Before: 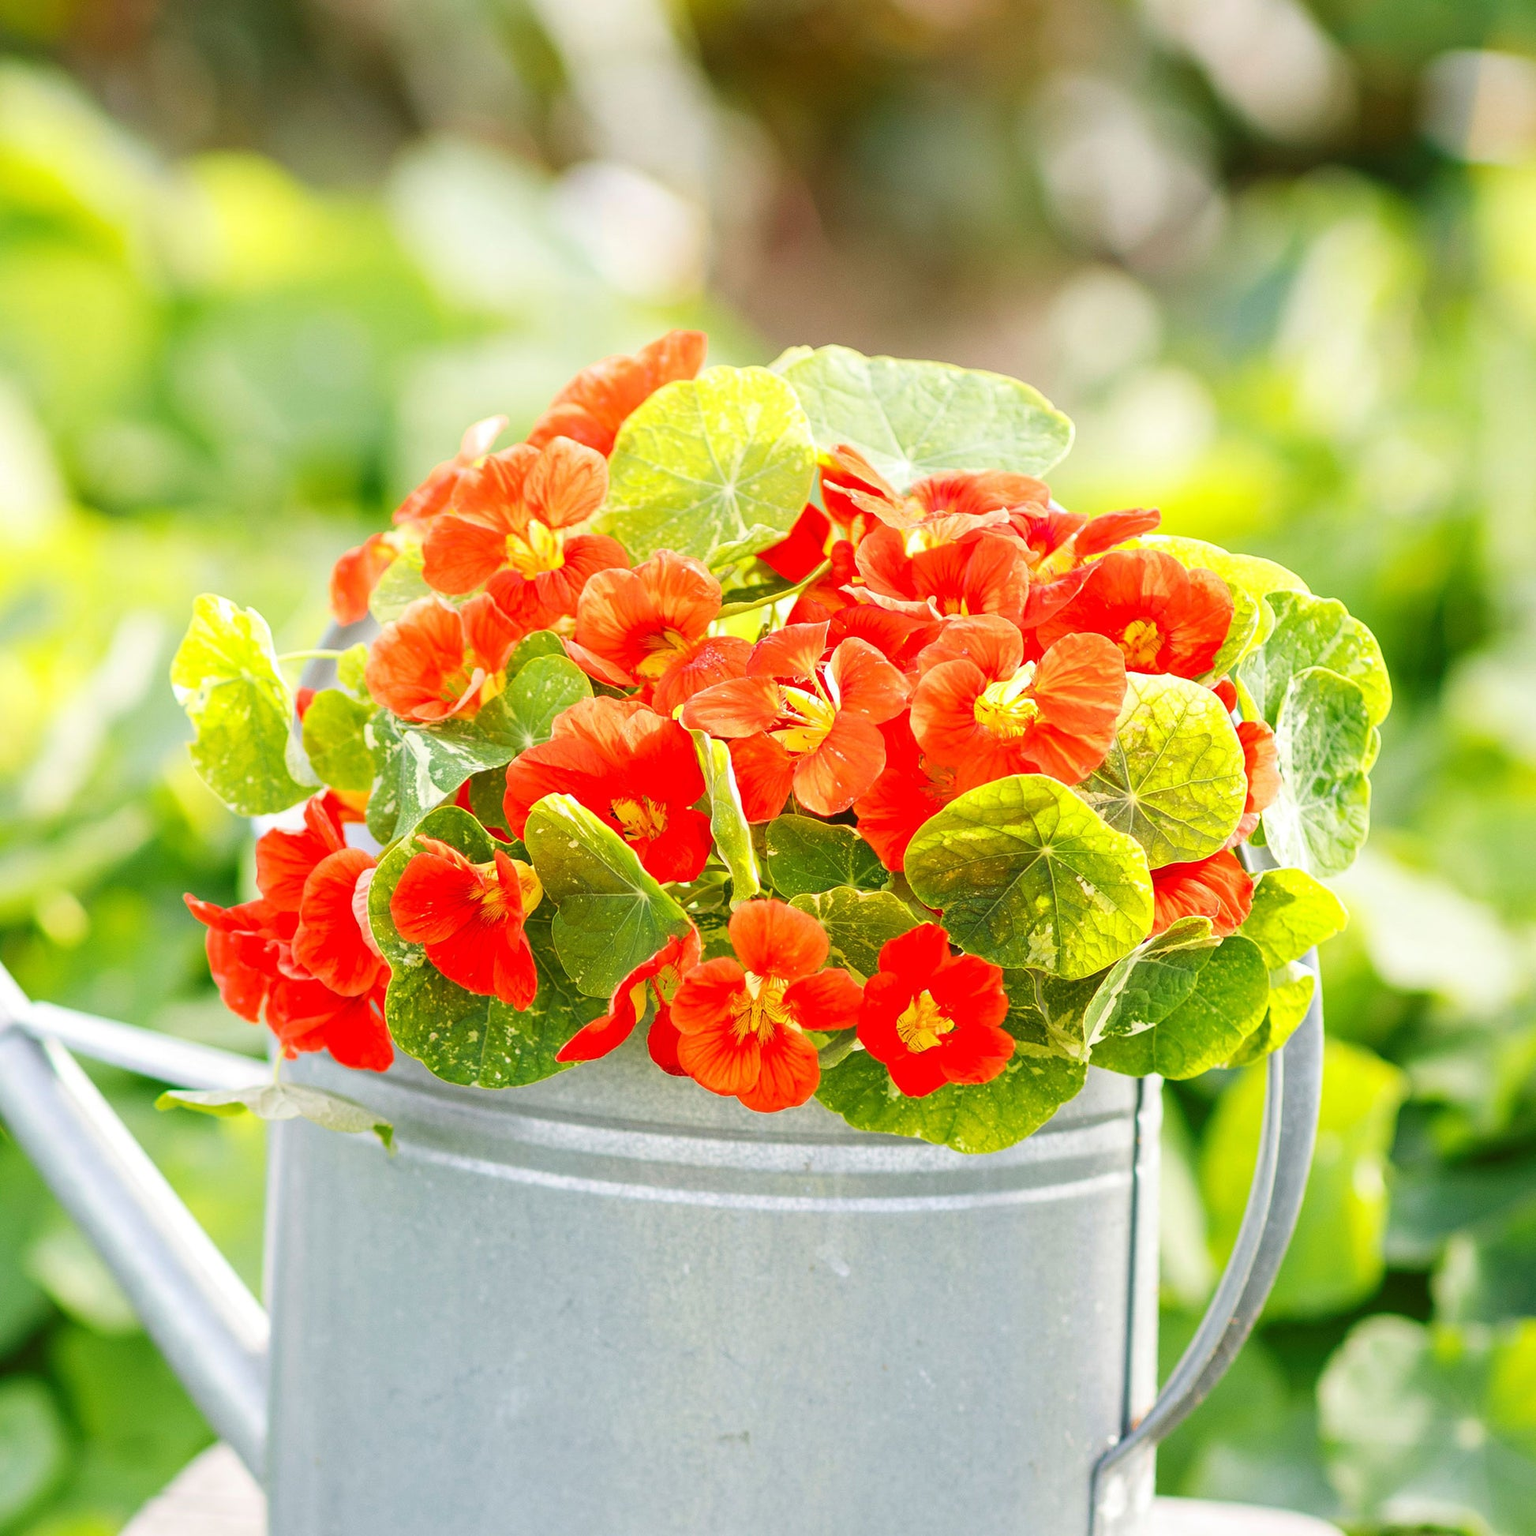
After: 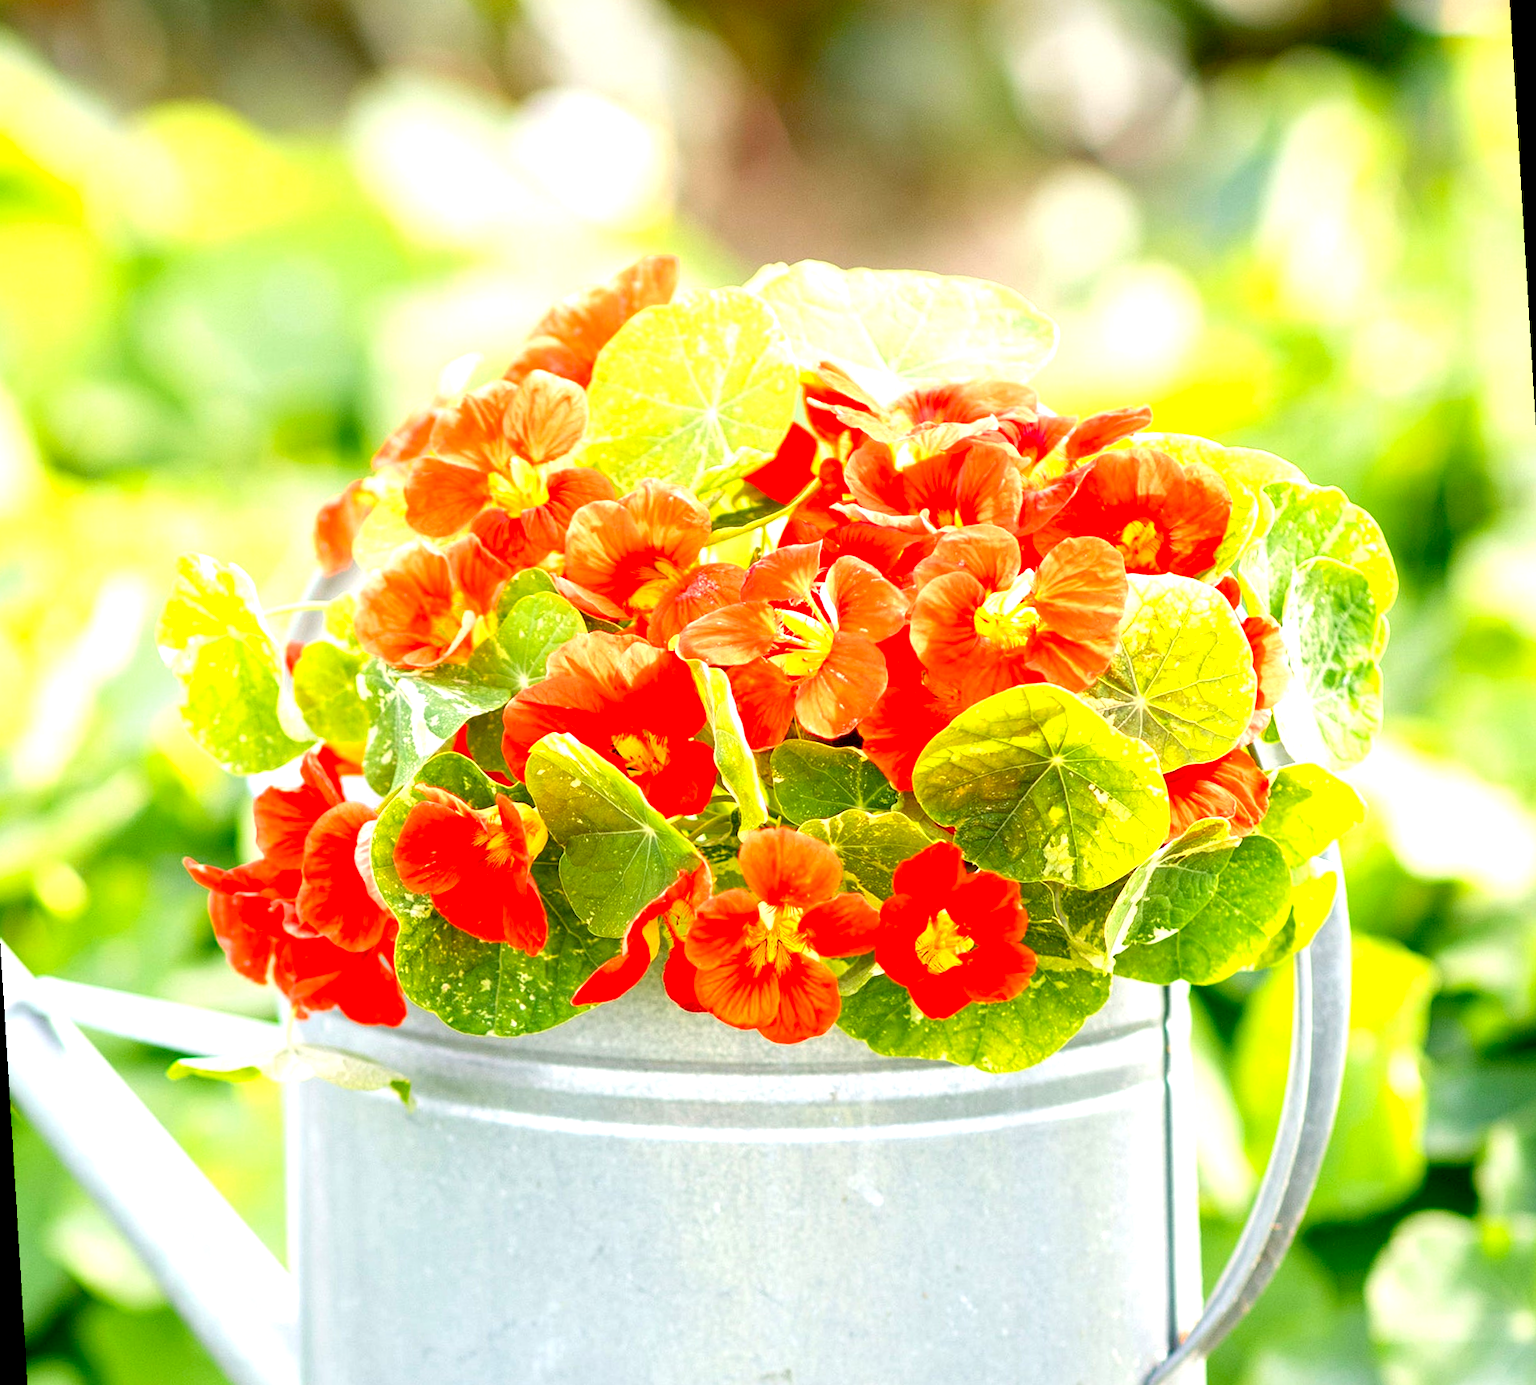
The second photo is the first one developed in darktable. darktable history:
exposure: black level correction 0.012, exposure 0.7 EV, compensate exposure bias true, compensate highlight preservation false
rotate and perspective: rotation -3.52°, crop left 0.036, crop right 0.964, crop top 0.081, crop bottom 0.919
